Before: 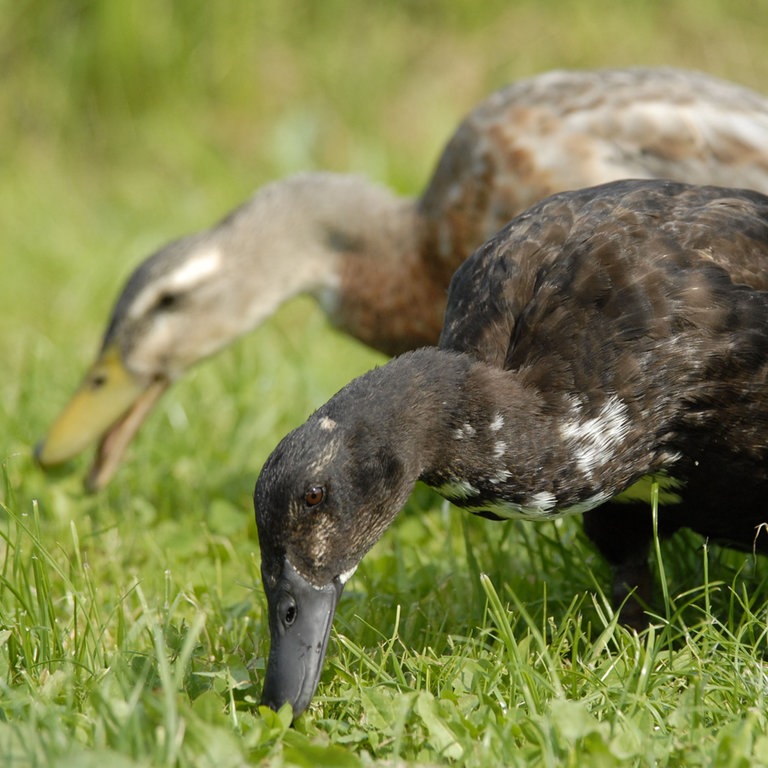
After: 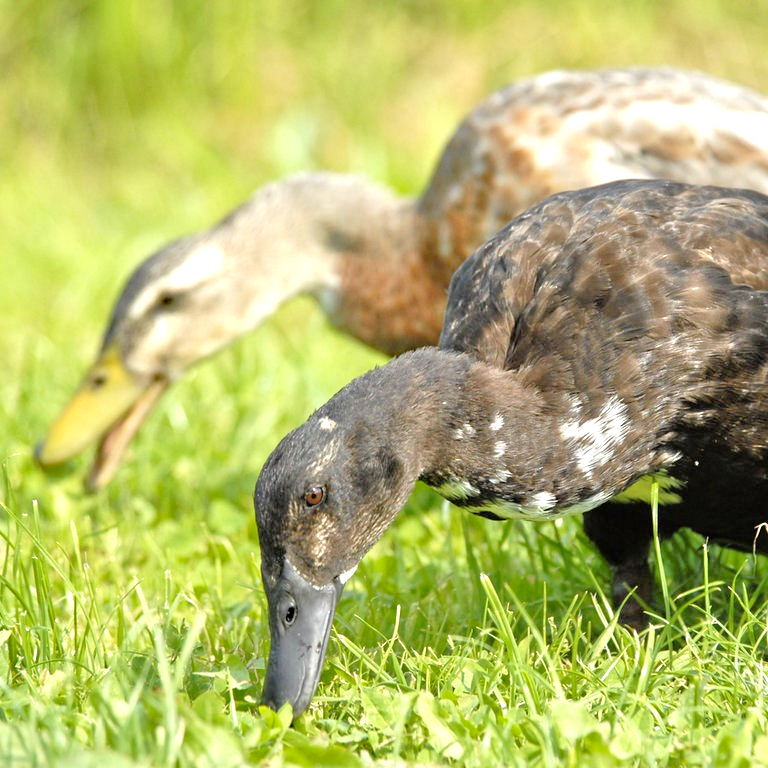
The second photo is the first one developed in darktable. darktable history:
exposure: black level correction 0, exposure 0.95 EV, compensate exposure bias true, compensate highlight preservation false
tone equalizer: -7 EV 0.15 EV, -6 EV 0.6 EV, -5 EV 1.15 EV, -4 EV 1.33 EV, -3 EV 1.15 EV, -2 EV 0.6 EV, -1 EV 0.15 EV, mask exposure compensation -0.5 EV
haze removal: compatibility mode true, adaptive false
